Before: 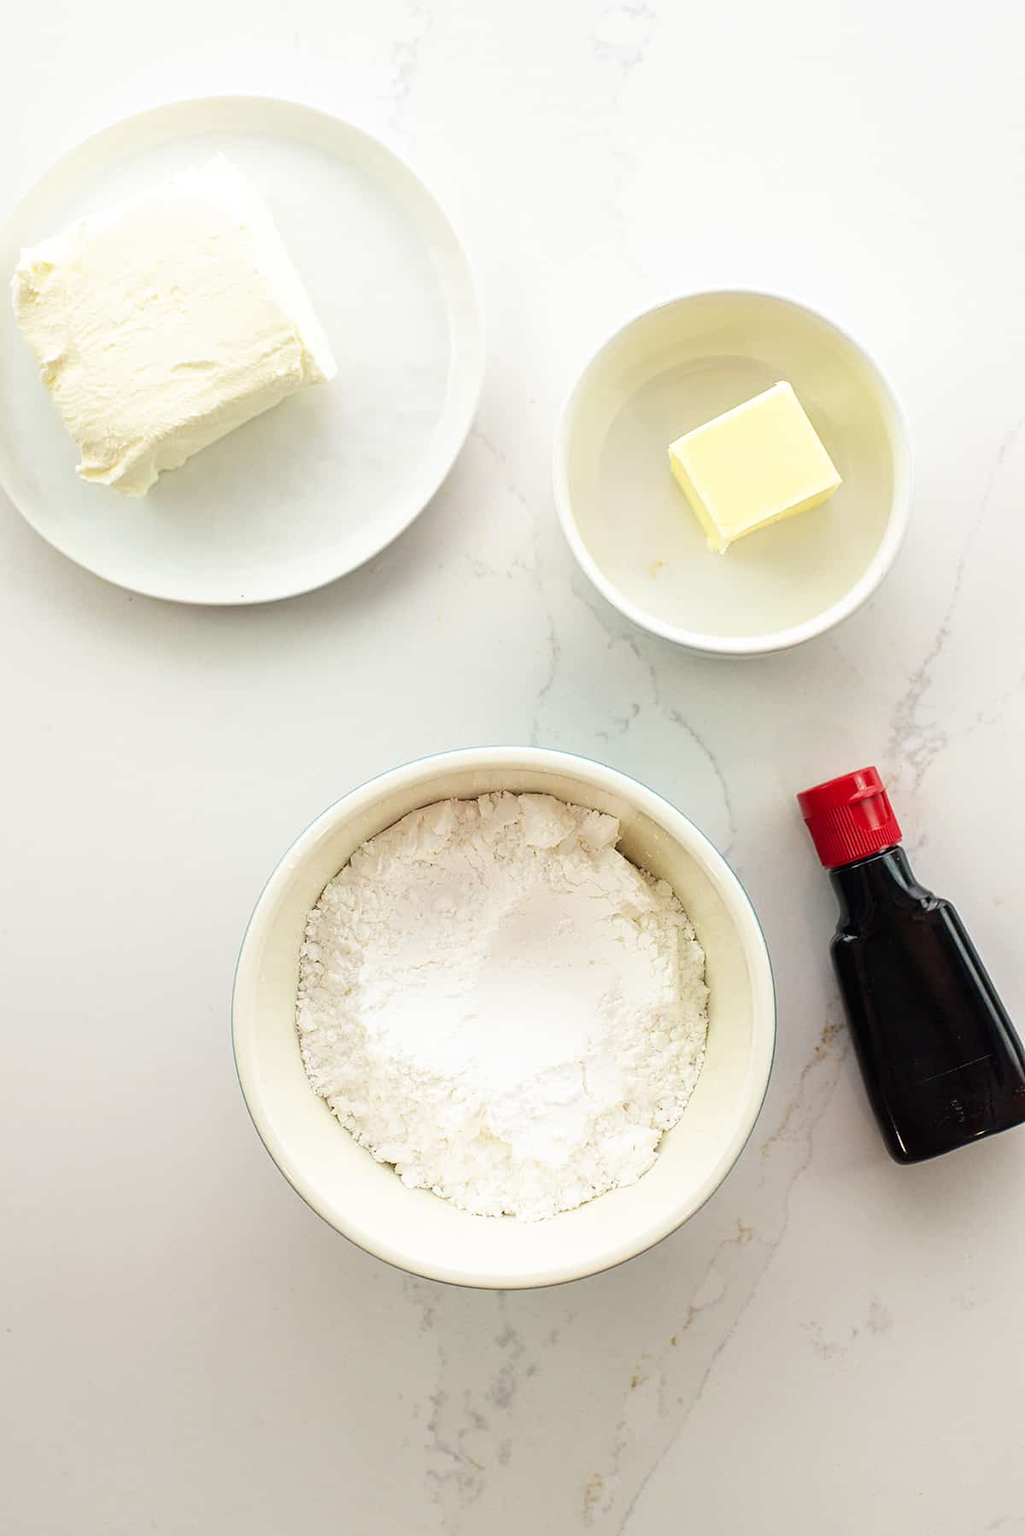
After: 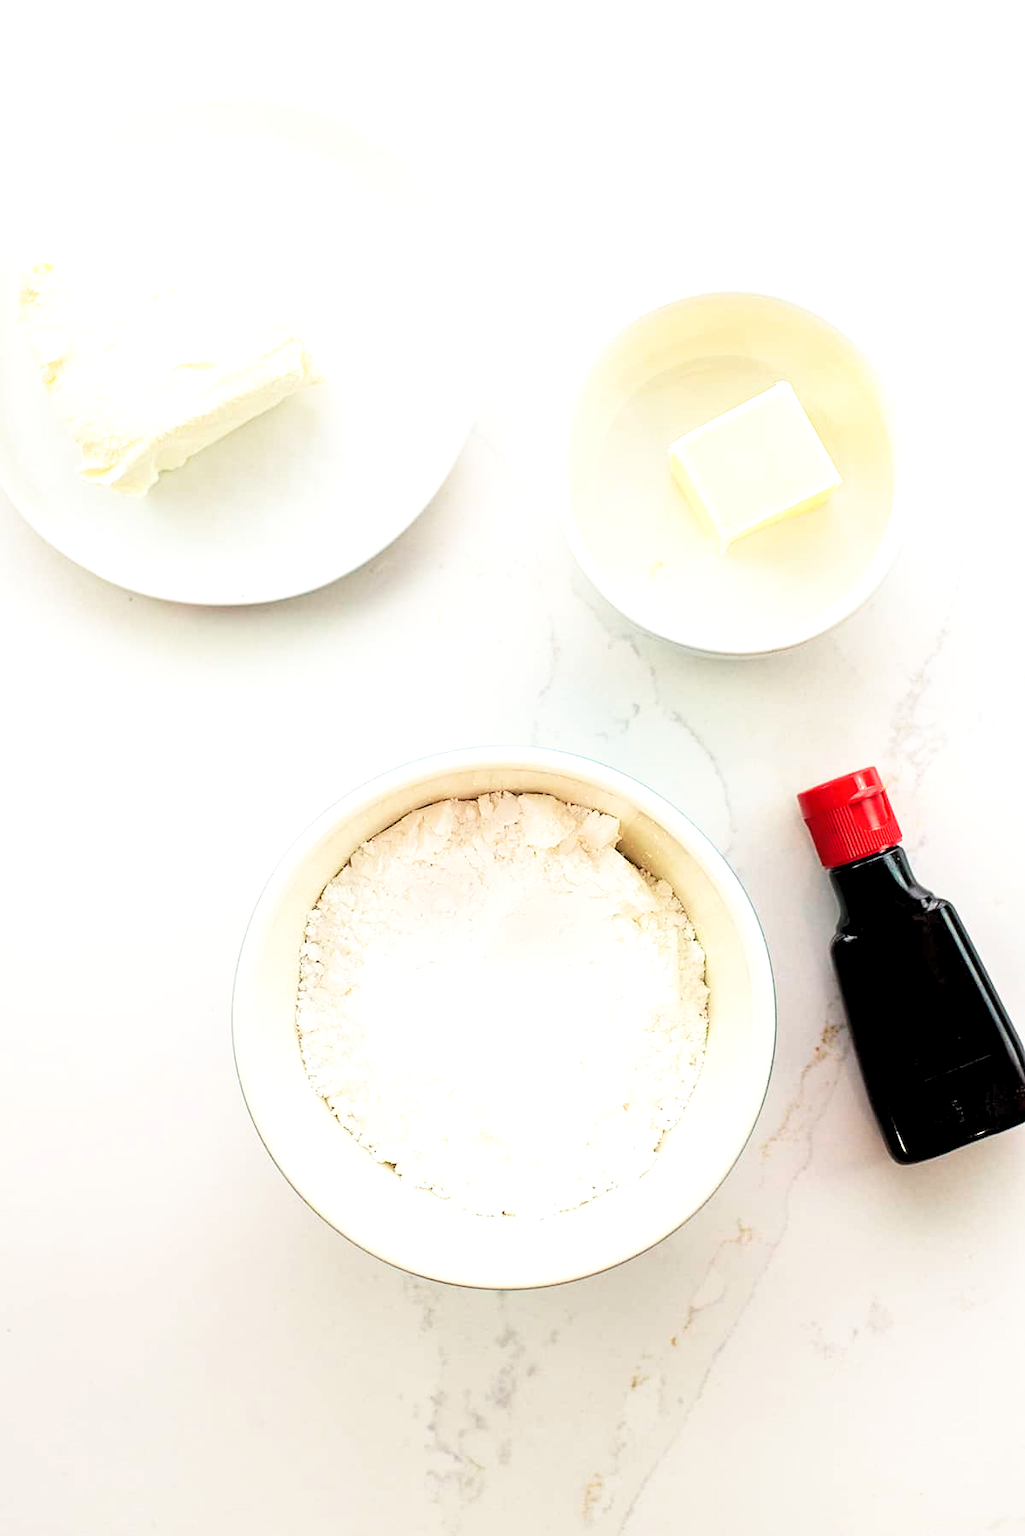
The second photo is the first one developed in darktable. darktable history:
base curve: curves: ch0 [(0, 0) (0.088, 0.125) (0.176, 0.251) (0.354, 0.501) (0.613, 0.749) (1, 0.877)], preserve colors none
levels: levels [0.062, 0.494, 0.925]
